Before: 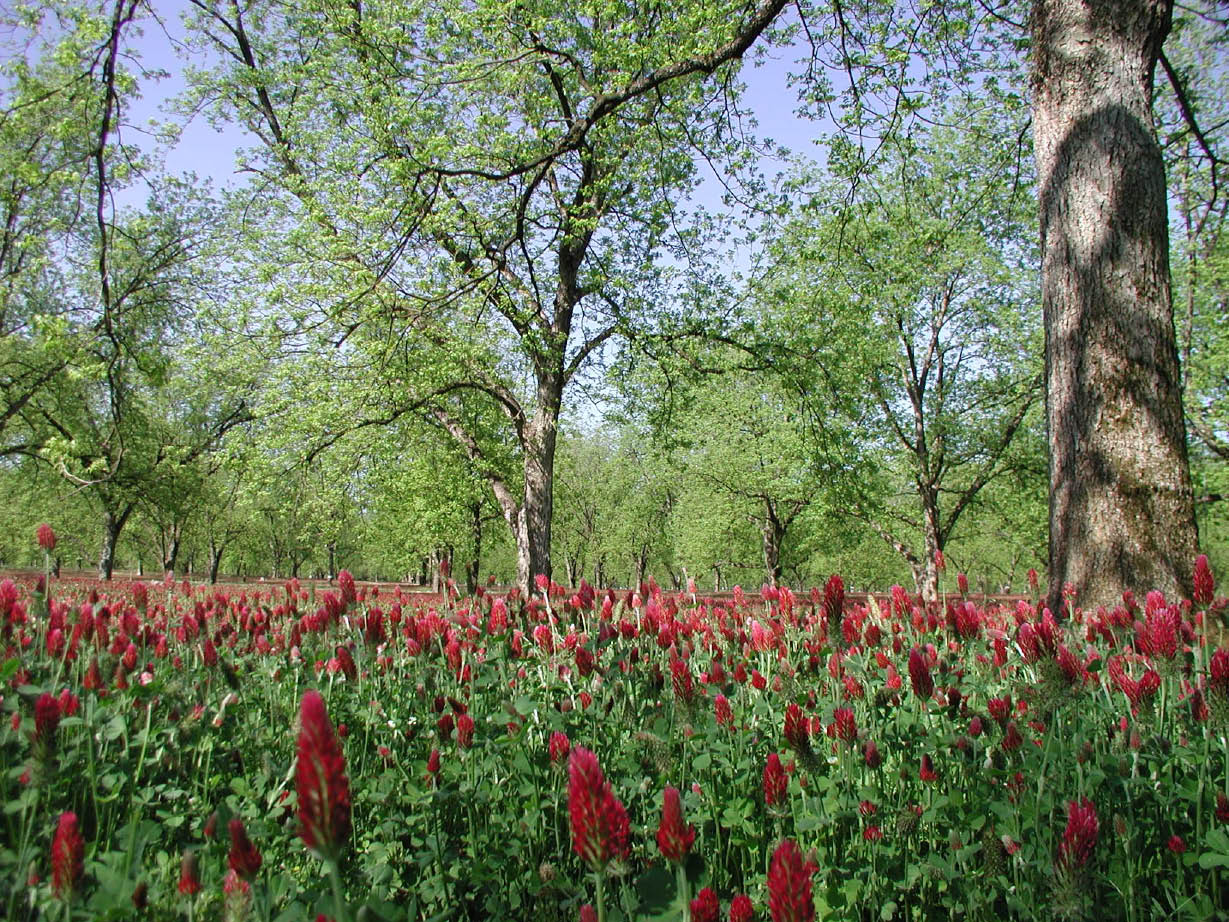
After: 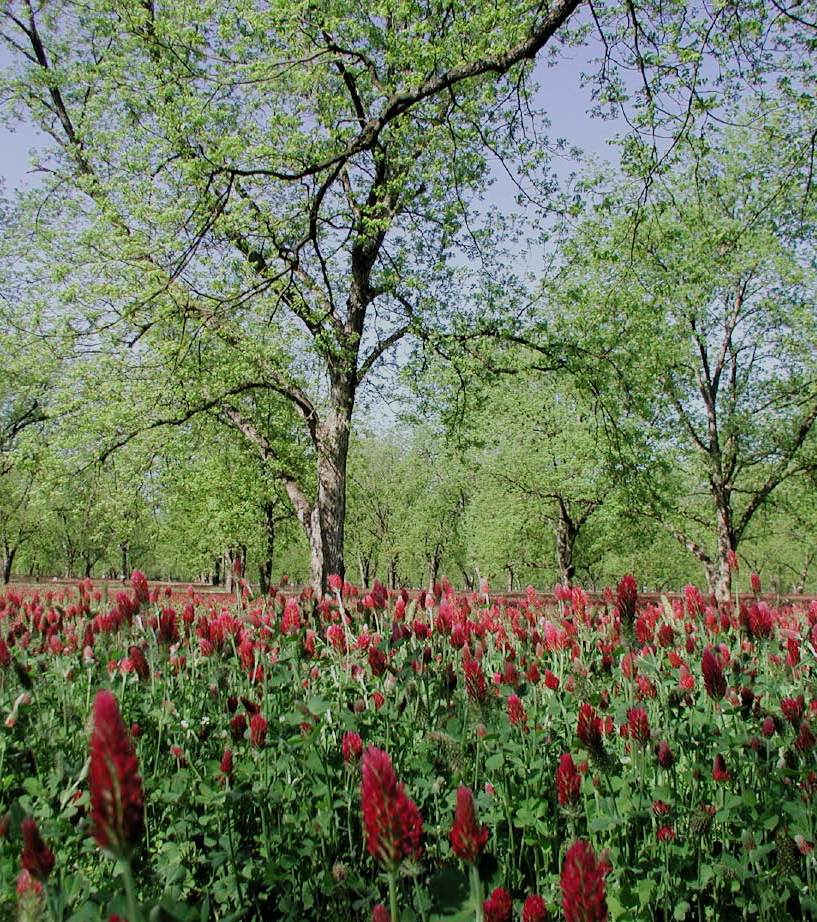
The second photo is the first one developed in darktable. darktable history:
filmic rgb: black relative exposure -7.65 EV, white relative exposure 4.56 EV, hardness 3.61
crop: left 16.899%, right 16.556%
